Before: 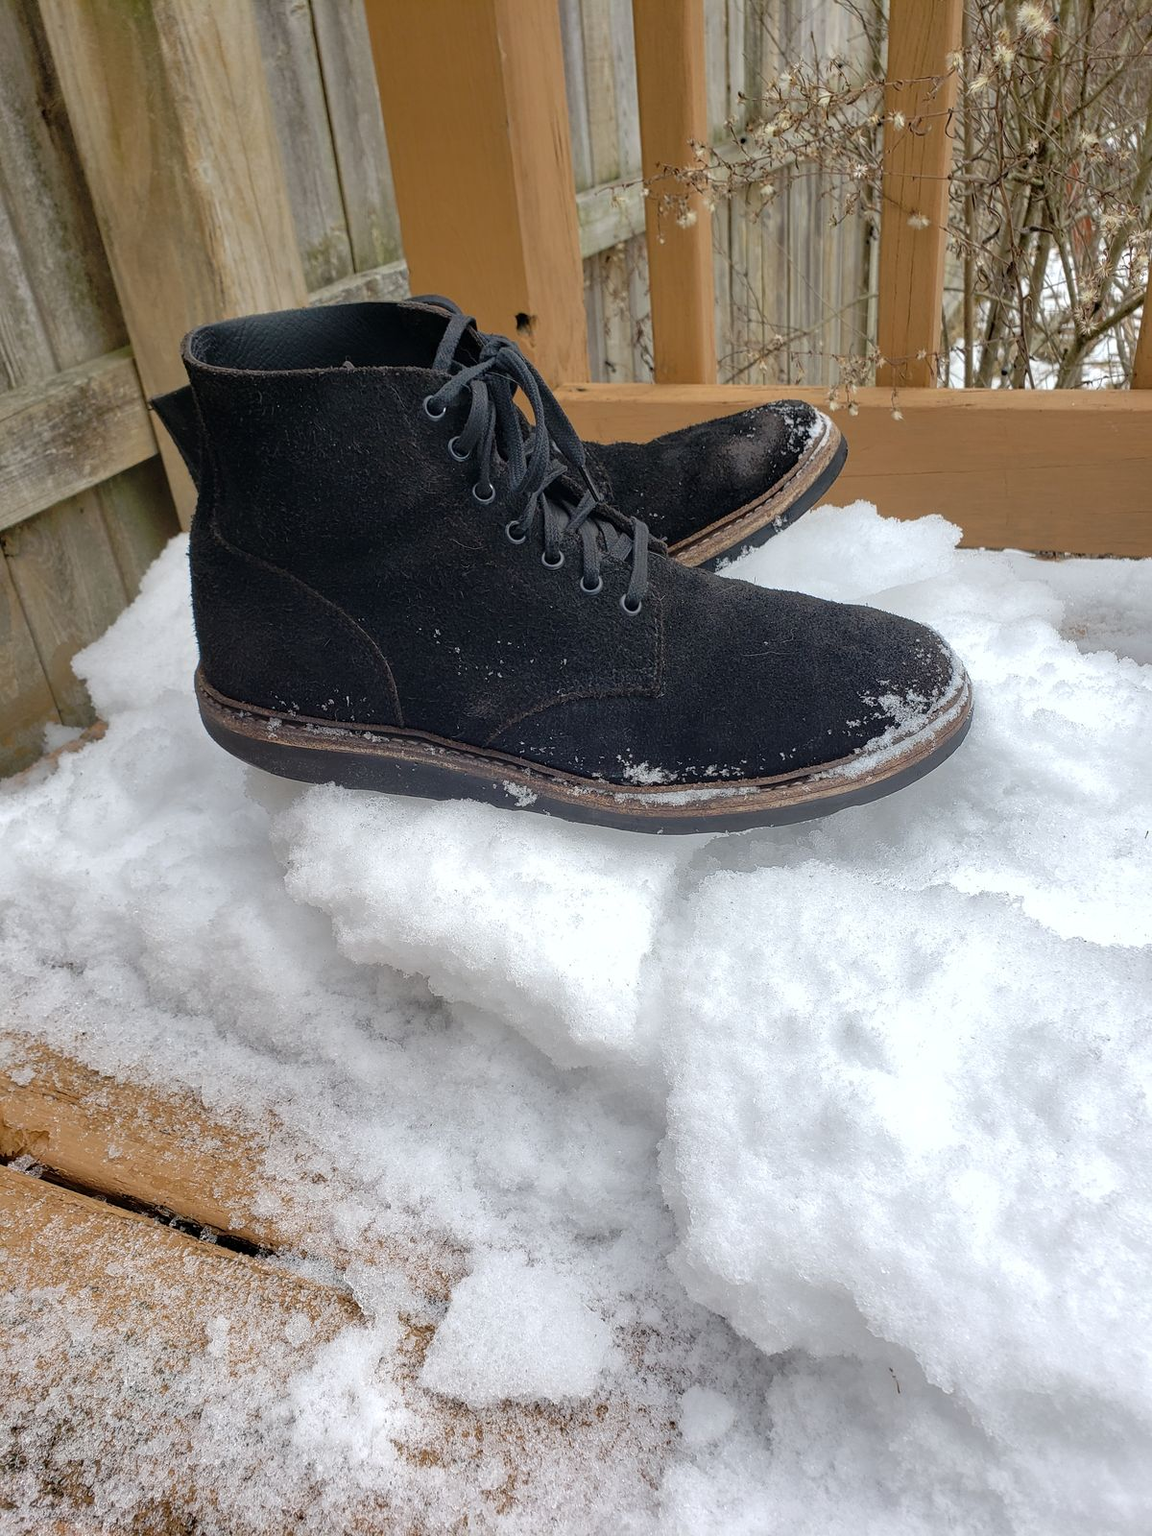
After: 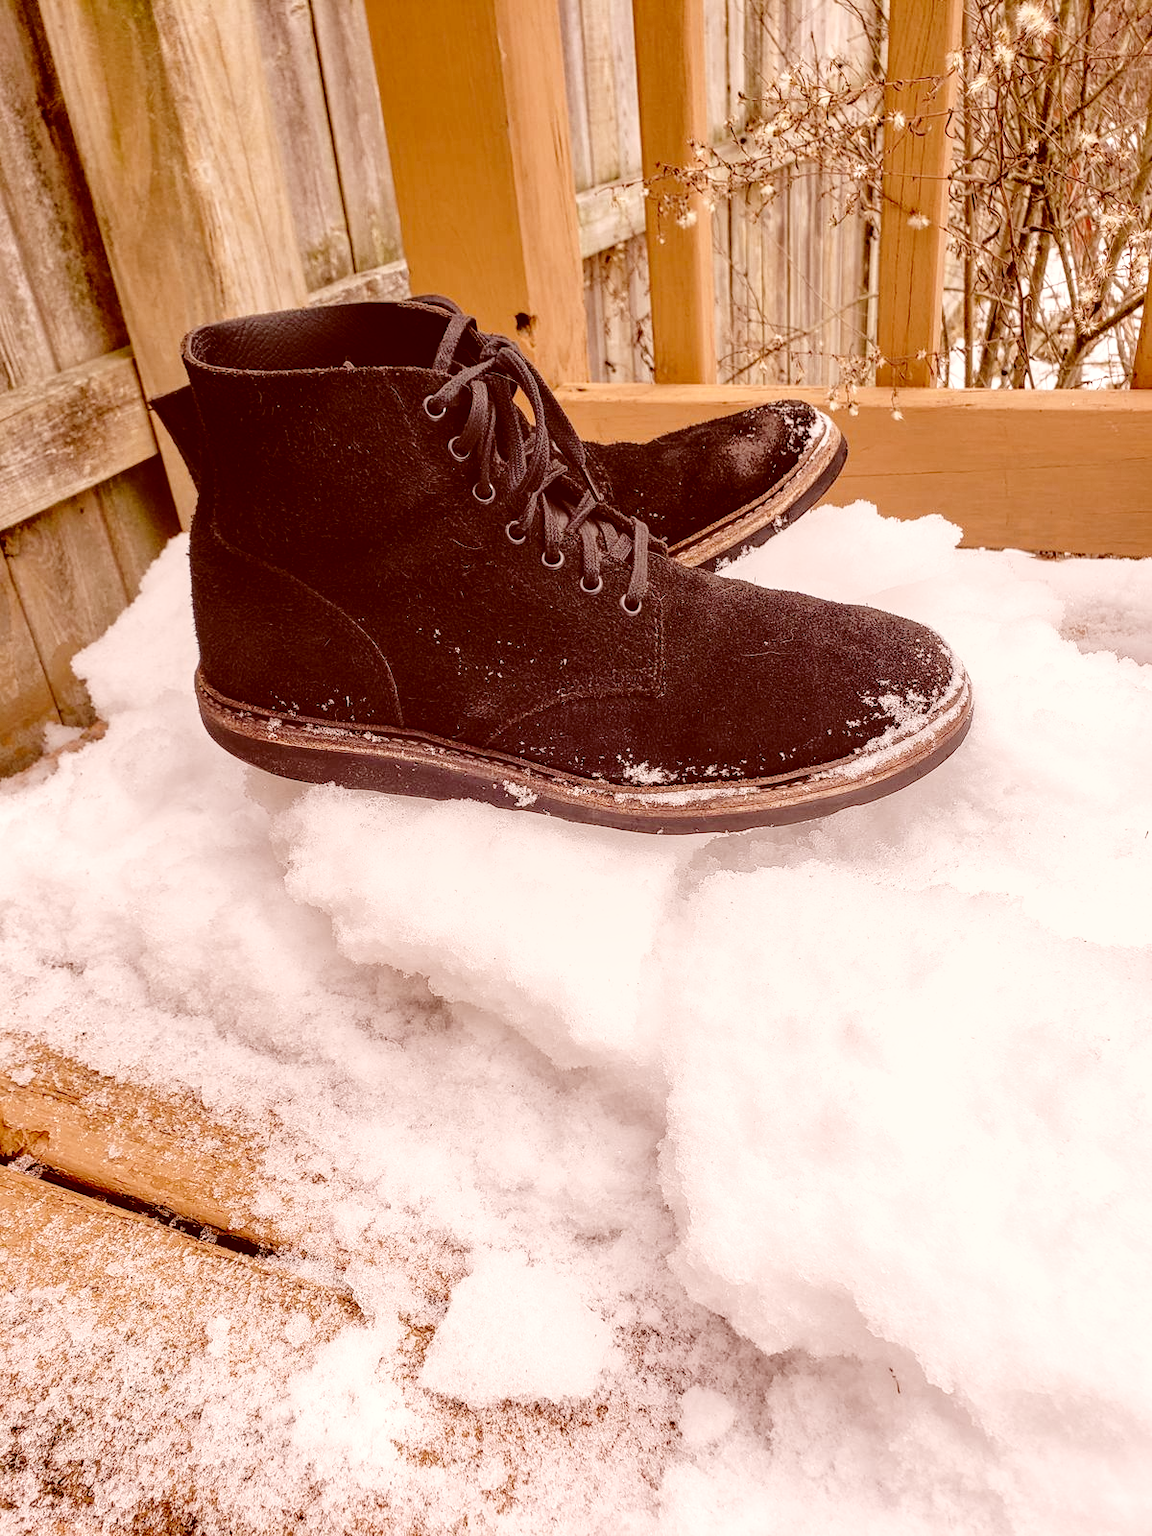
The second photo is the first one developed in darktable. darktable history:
local contrast: on, module defaults
color correction: highlights a* 9.23, highlights b* 8.78, shadows a* 39.39, shadows b* 39.89, saturation 0.775
base curve: curves: ch0 [(0, 0) (0.036, 0.037) (0.121, 0.228) (0.46, 0.76) (0.859, 0.983) (1, 1)], preserve colors none
